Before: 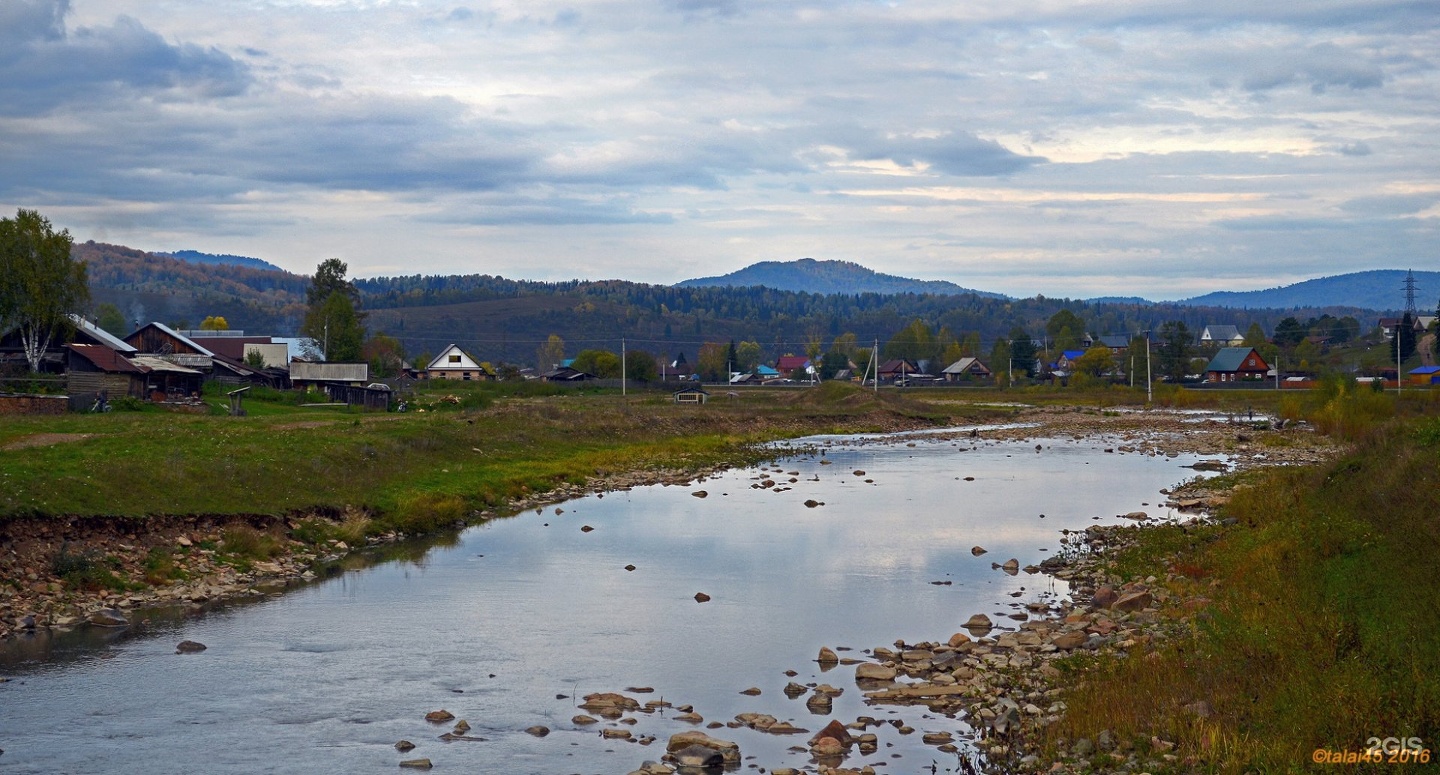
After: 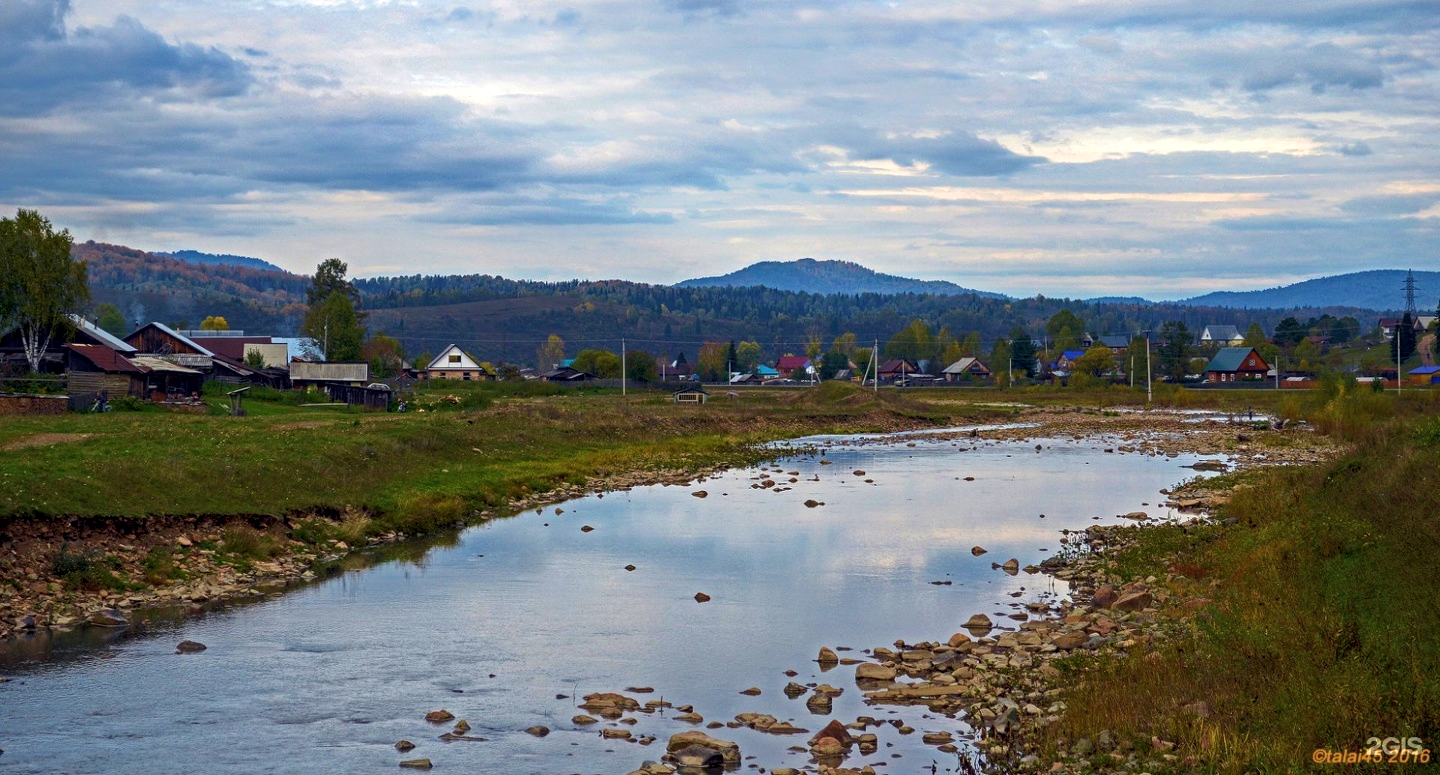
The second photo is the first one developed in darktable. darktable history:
velvia: strength 45%
local contrast: on, module defaults
